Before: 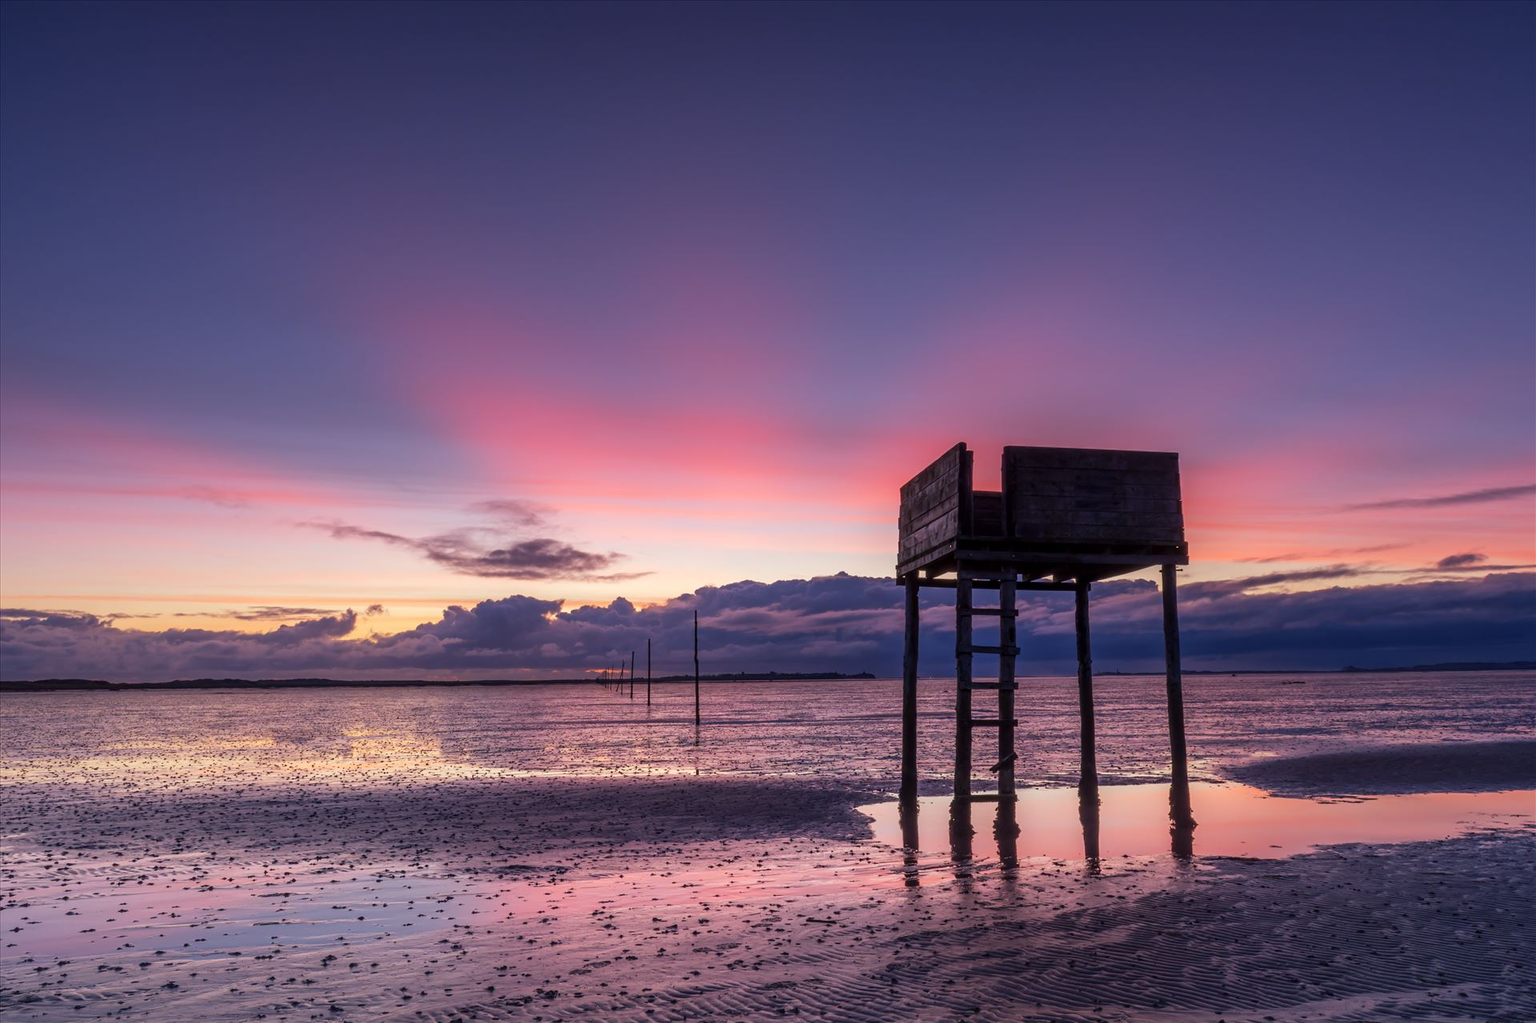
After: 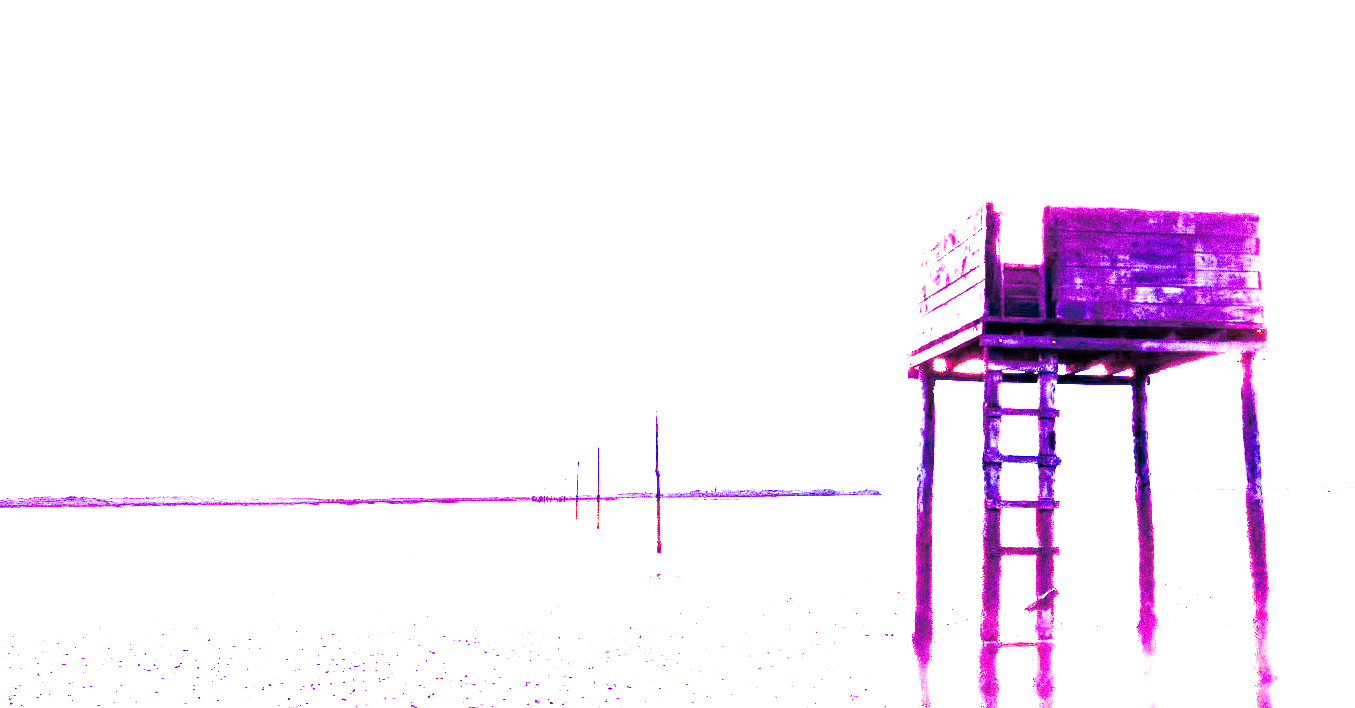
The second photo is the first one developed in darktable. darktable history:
split-toning: shadows › hue 216°, shadows › saturation 1, highlights › hue 57.6°, balance -33.4
grain: coarseness 11.82 ISO, strength 36.67%, mid-tones bias 74.17%
white balance: red 8, blue 8
crop: left 11.123%, top 27.61%, right 18.3%, bottom 17.034%
